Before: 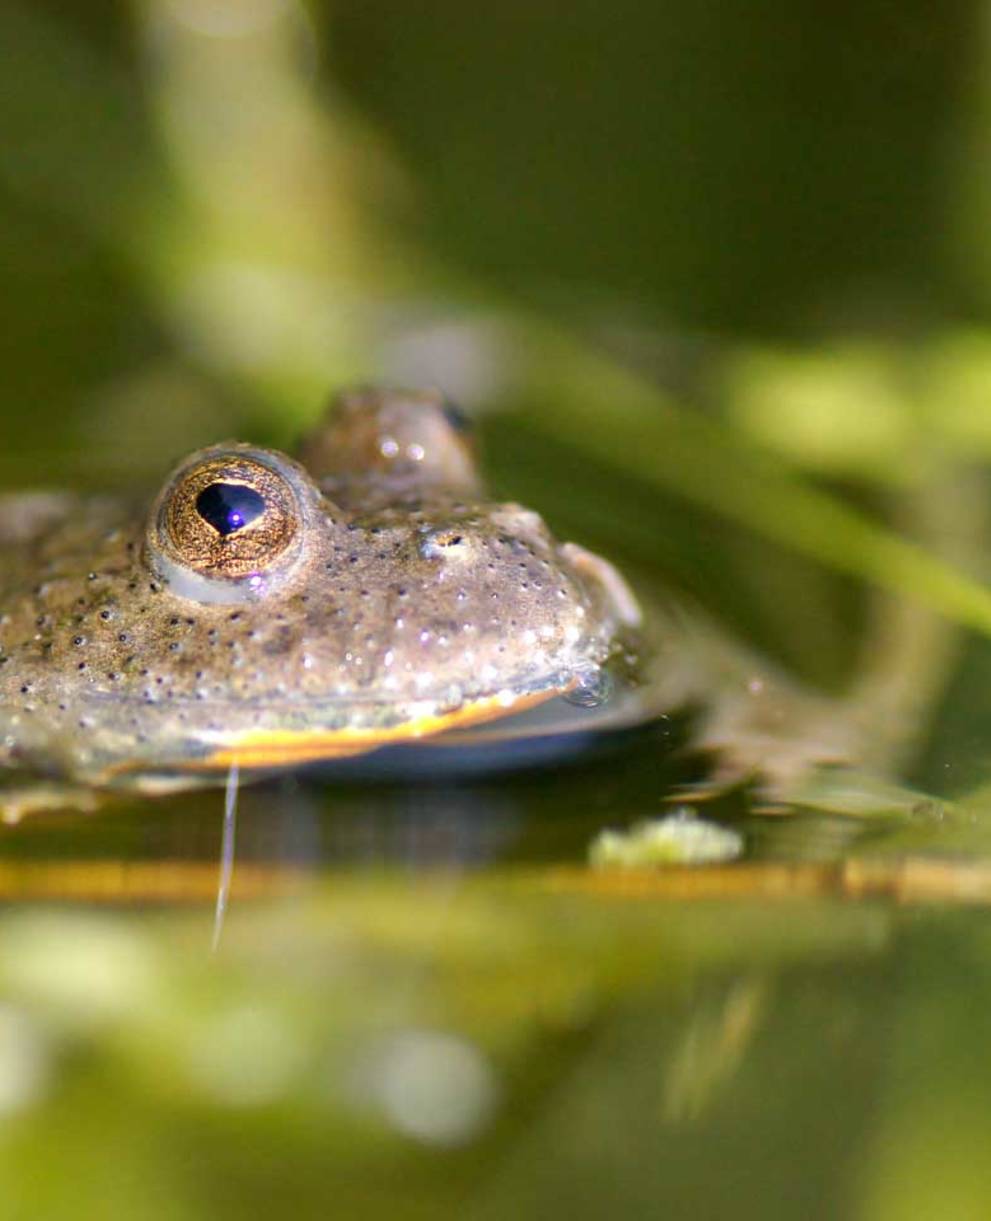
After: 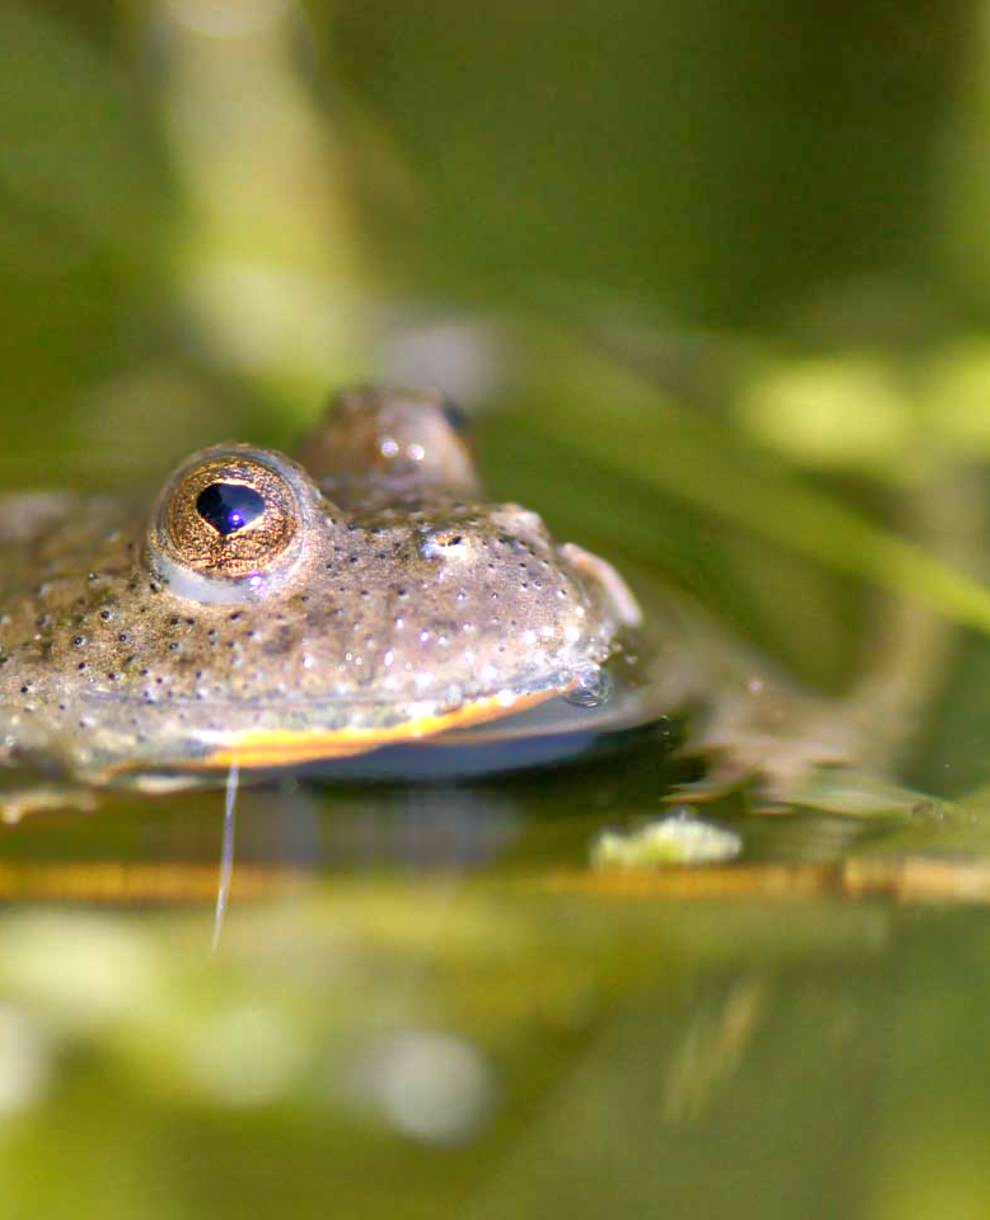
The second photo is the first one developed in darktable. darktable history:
white balance: red 1.009, blue 1.027
tone equalizer: -8 EV -0.528 EV, -7 EV -0.319 EV, -6 EV -0.083 EV, -5 EV 0.413 EV, -4 EV 0.985 EV, -3 EV 0.791 EV, -2 EV -0.01 EV, -1 EV 0.14 EV, +0 EV -0.012 EV, smoothing 1
